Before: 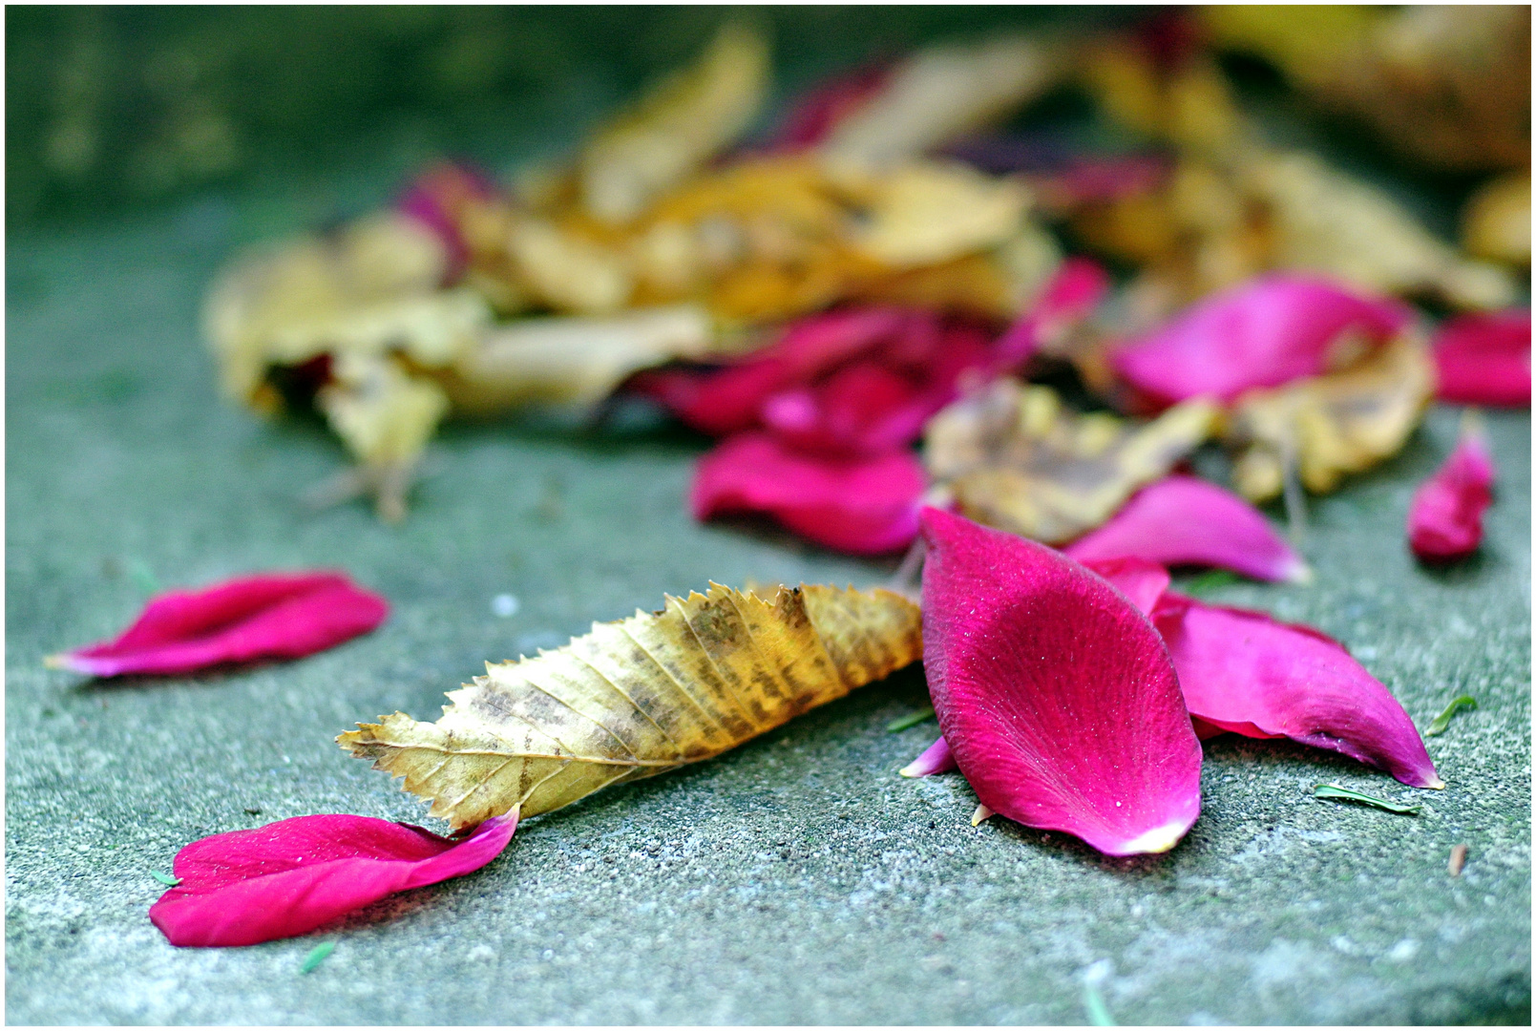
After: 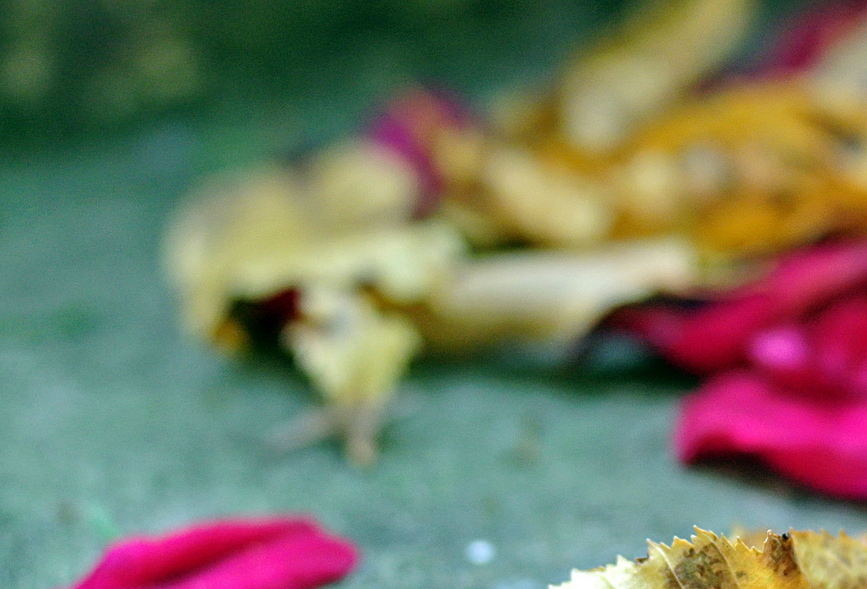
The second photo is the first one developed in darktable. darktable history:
crop and rotate: left 3.064%, top 7.668%, right 43.034%, bottom 37.748%
